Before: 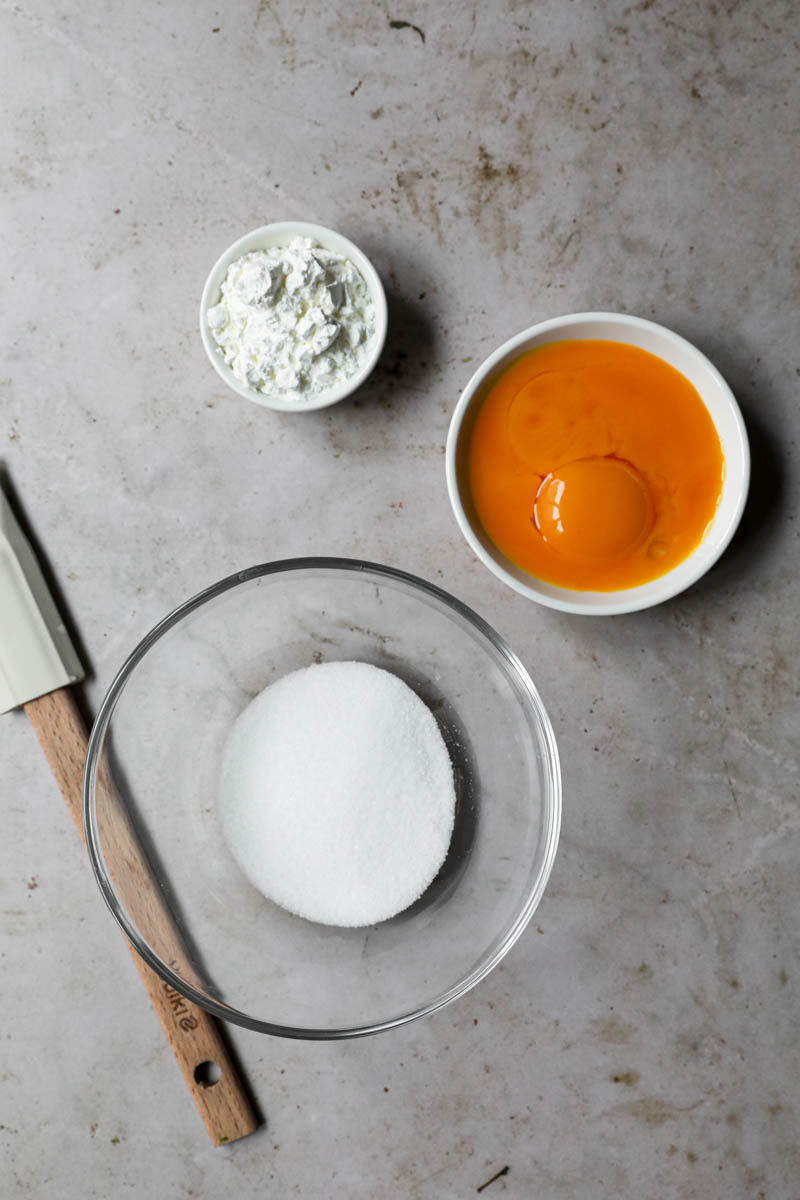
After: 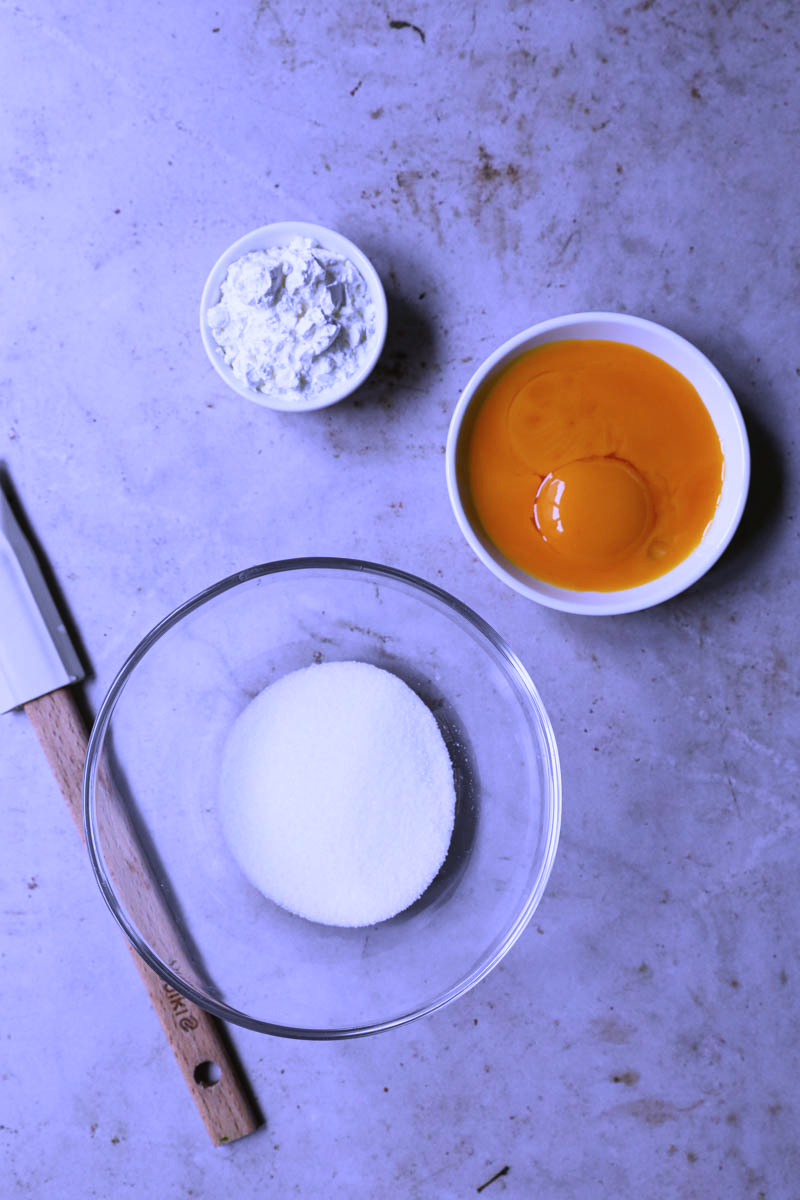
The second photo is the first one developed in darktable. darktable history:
contrast brightness saturation: contrast -0.08, brightness -0.04, saturation -0.11
white balance: red 0.98, blue 1.61
